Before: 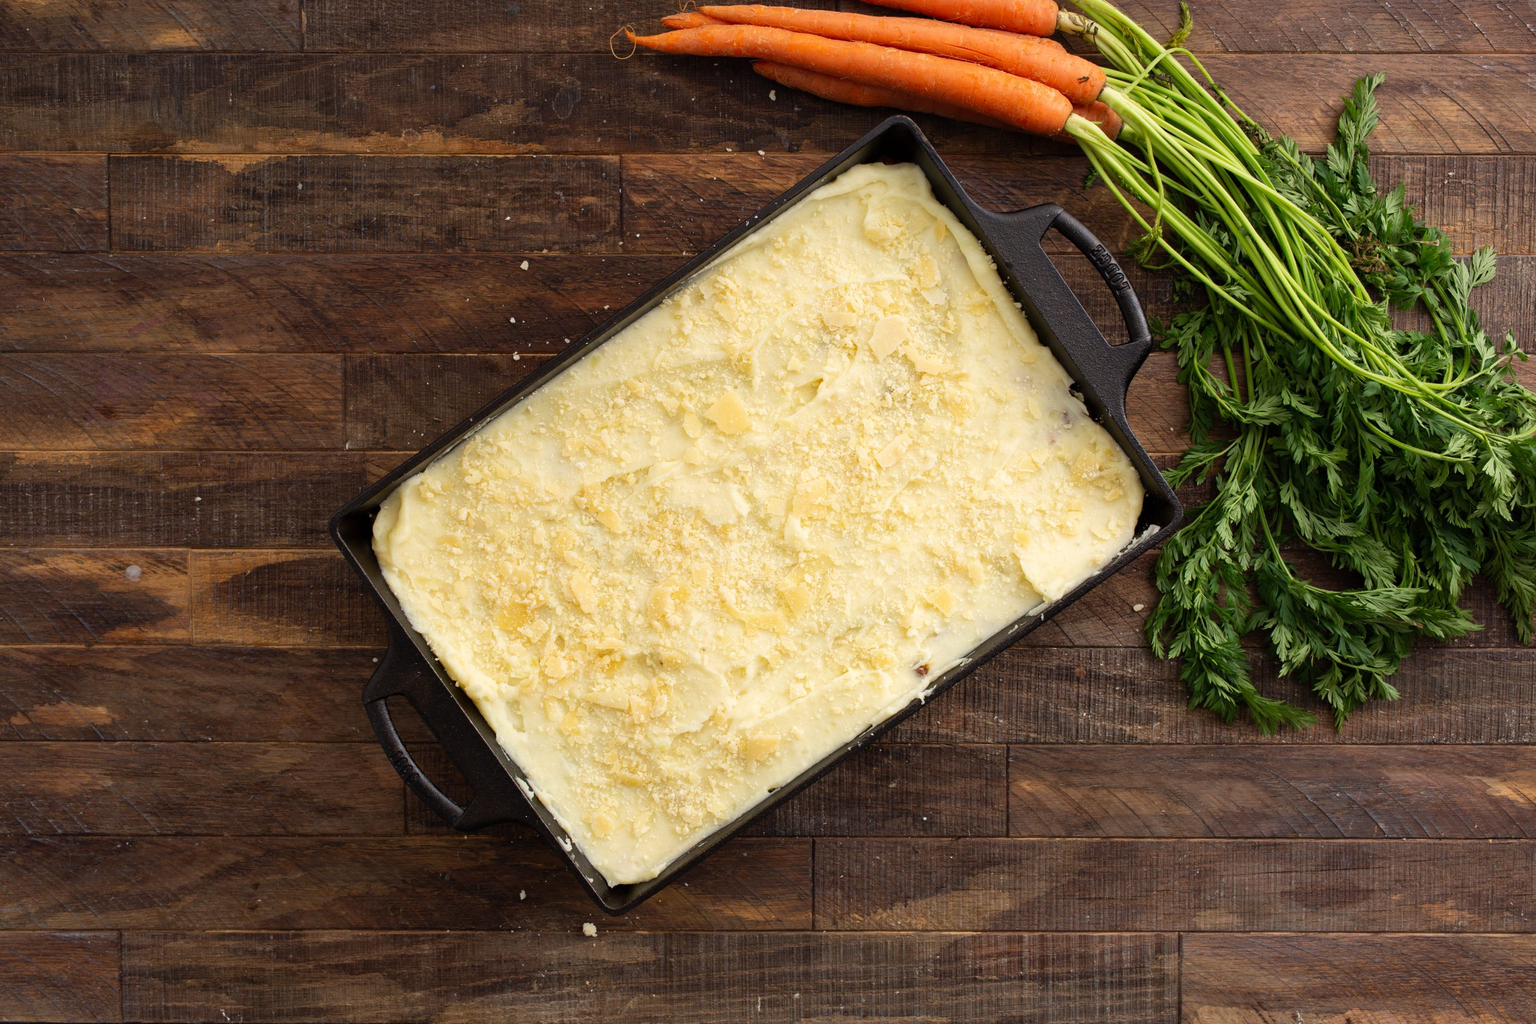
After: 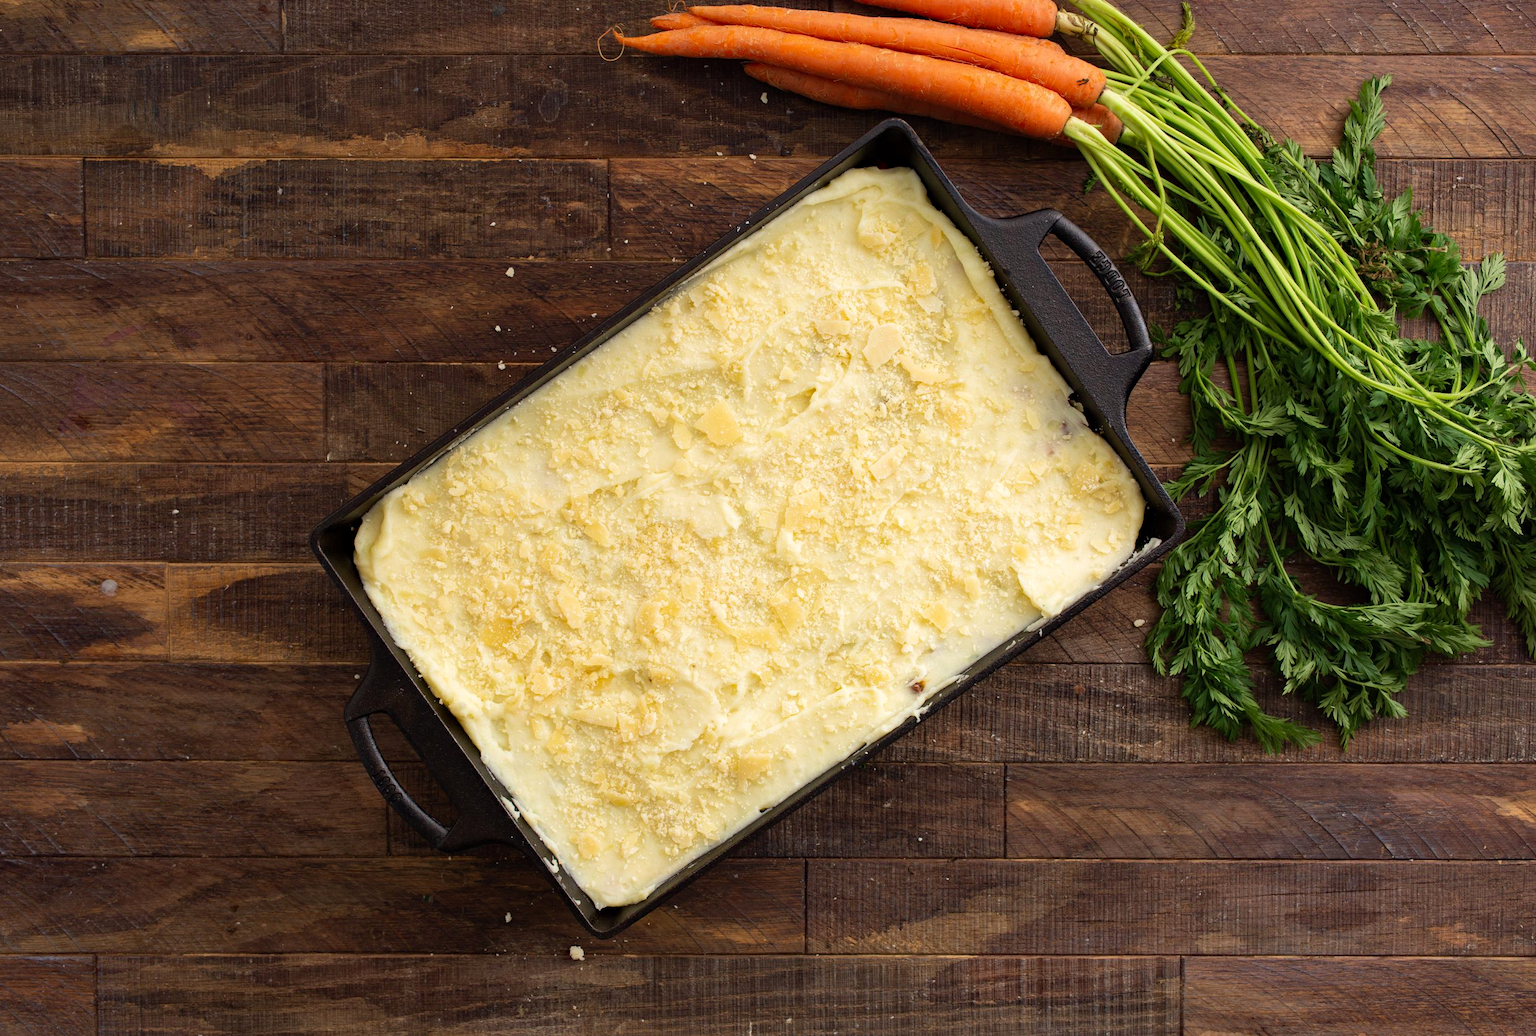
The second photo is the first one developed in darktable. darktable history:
color correction: saturation 0.99
crop and rotate: left 1.774%, right 0.633%, bottom 1.28%
velvia: strength 15%
haze removal: compatibility mode true, adaptive false
